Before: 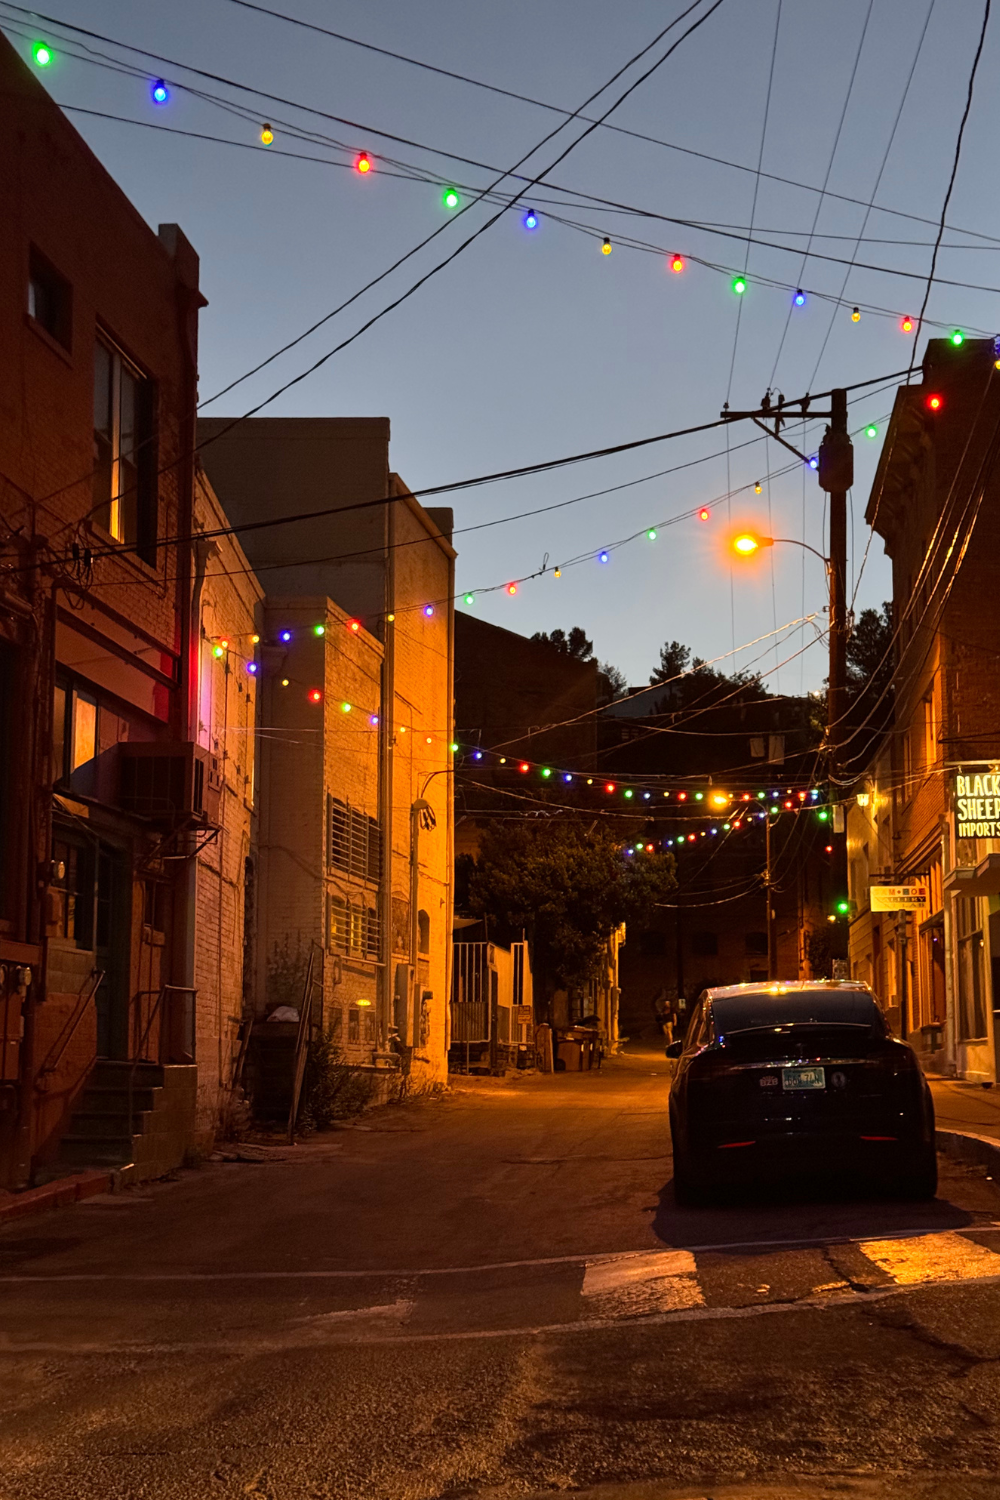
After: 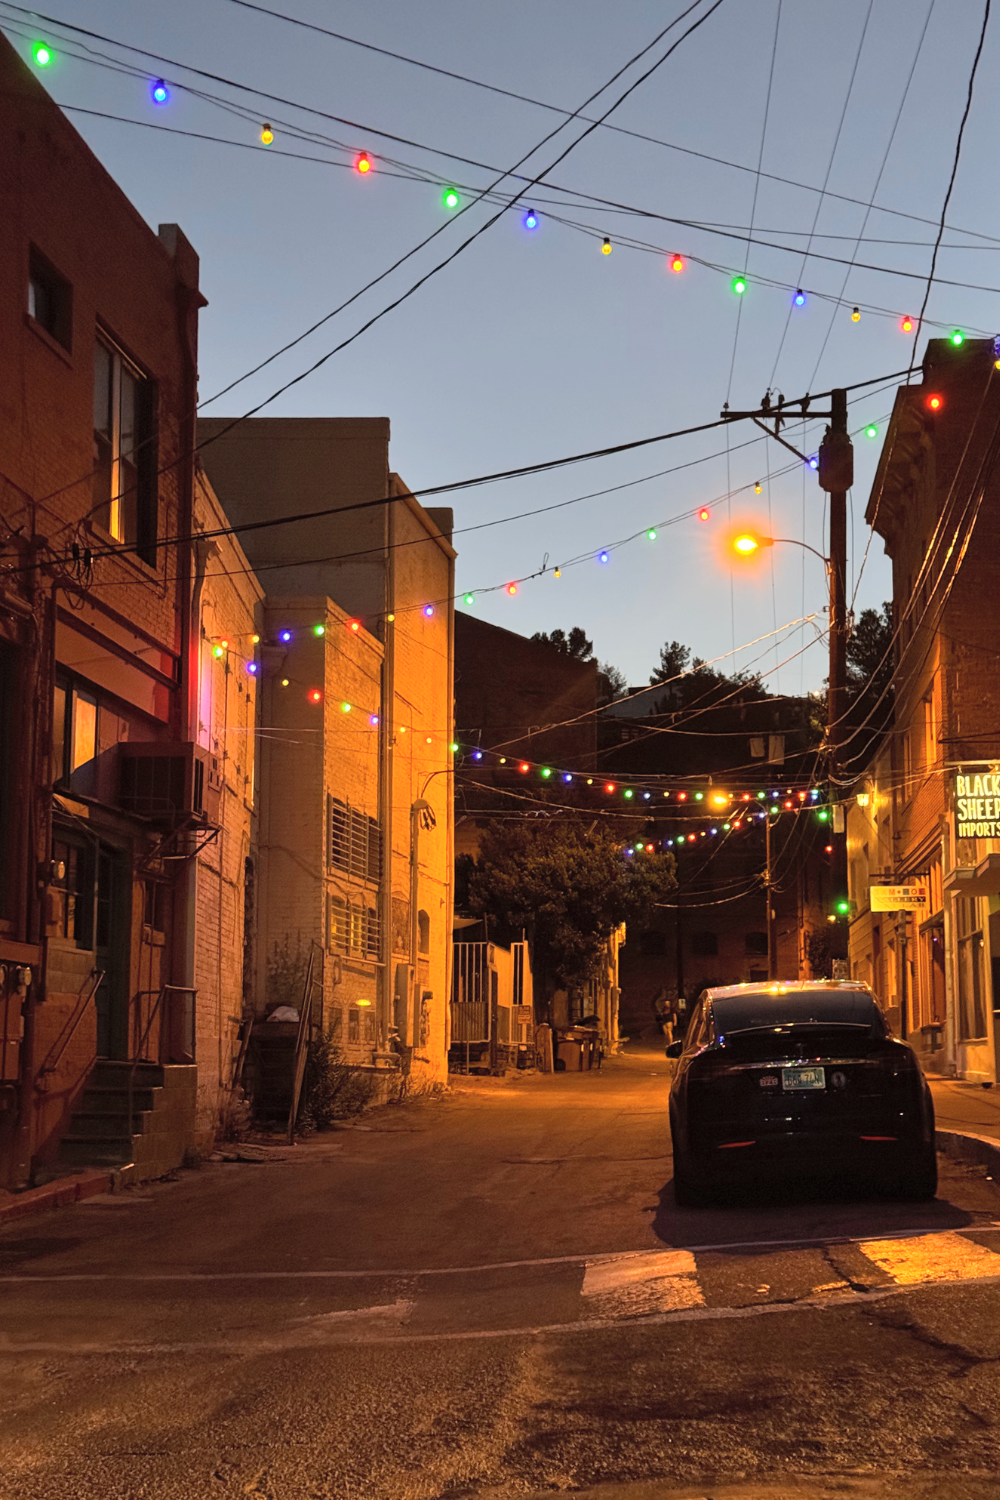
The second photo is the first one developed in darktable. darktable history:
contrast brightness saturation: brightness 0.138
